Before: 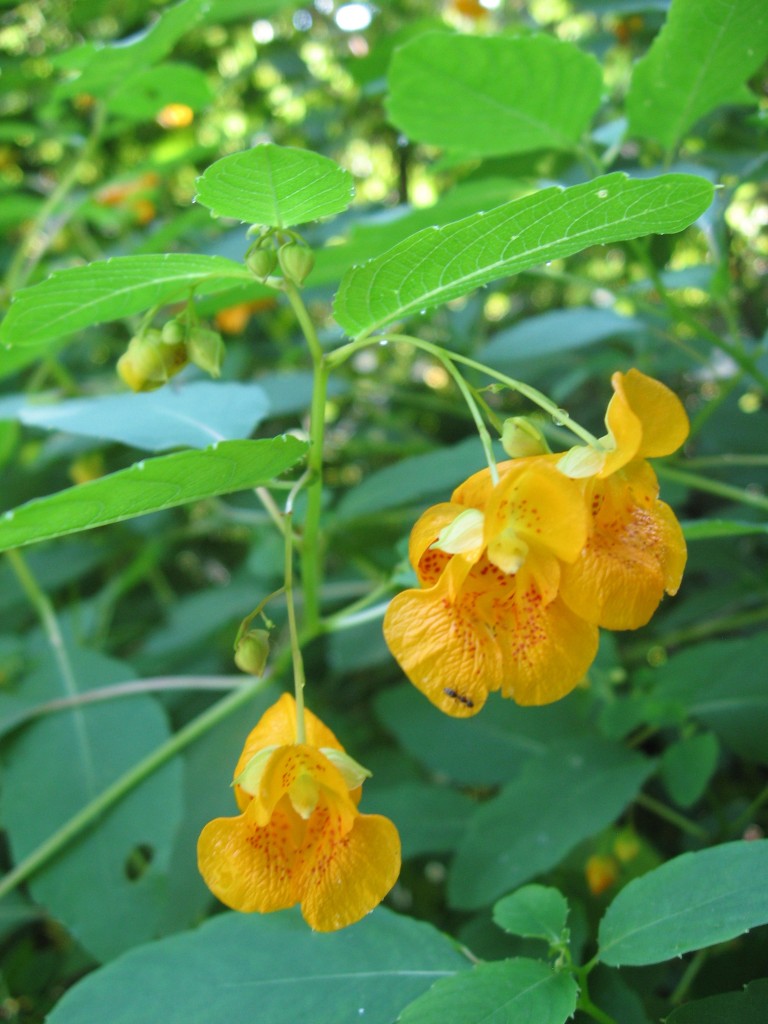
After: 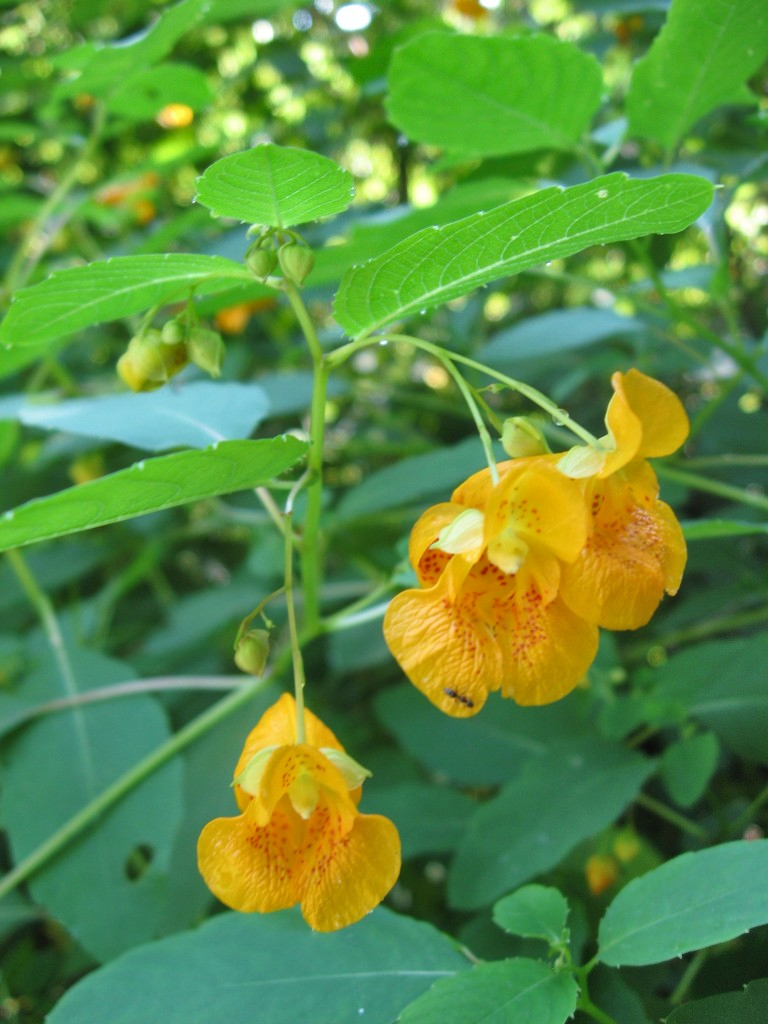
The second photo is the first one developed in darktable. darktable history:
shadows and highlights: shadows 60.28, soften with gaussian
